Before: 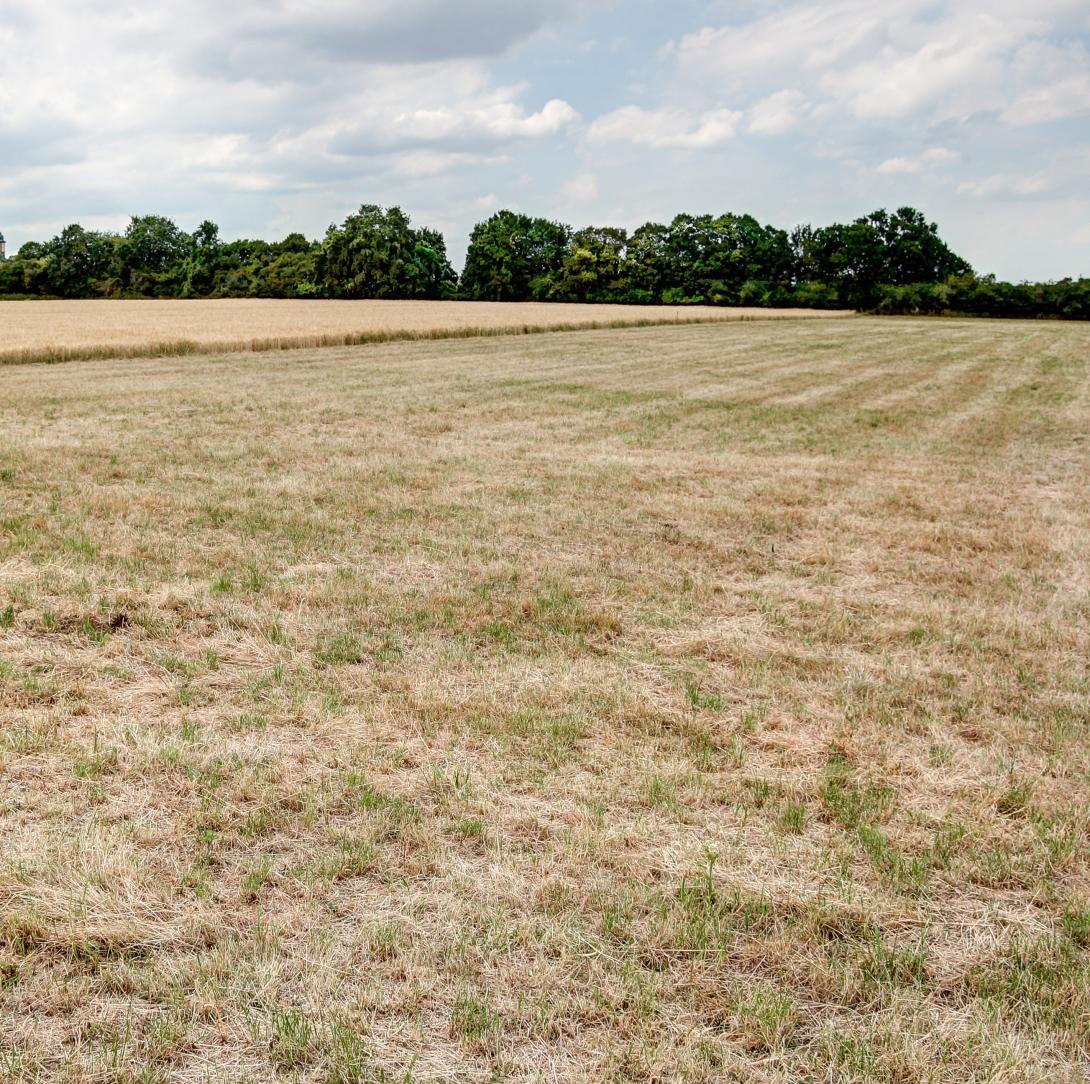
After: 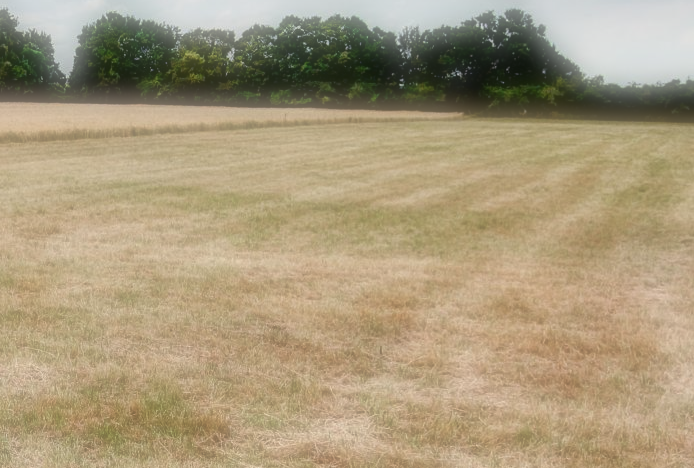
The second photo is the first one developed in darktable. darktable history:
crop: left 36.005%, top 18.293%, right 0.31%, bottom 38.444%
soften: on, module defaults
shadows and highlights: white point adjustment 1, soften with gaussian
